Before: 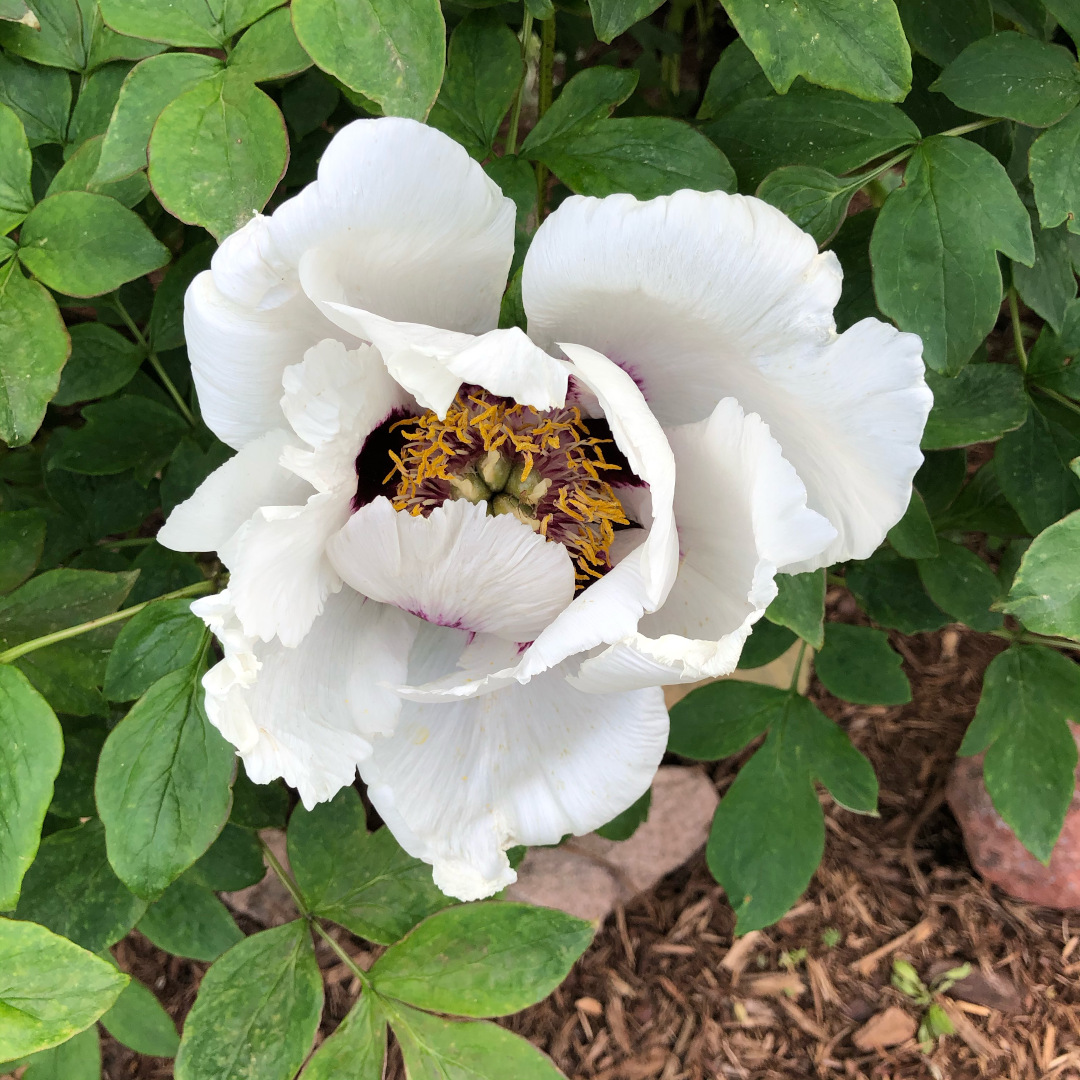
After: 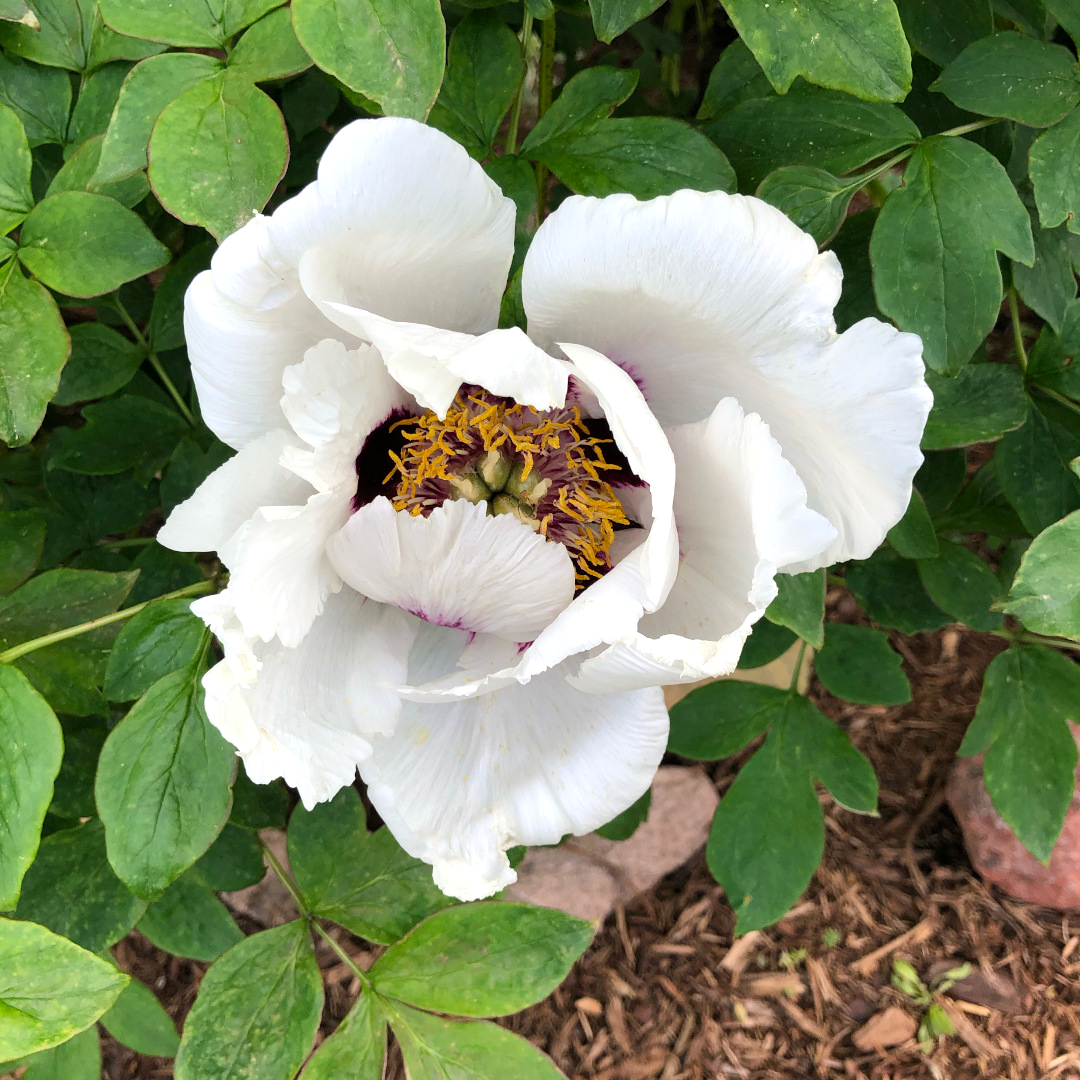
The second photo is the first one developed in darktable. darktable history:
color balance rgb: shadows lift › chroma 1.008%, shadows lift › hue 215.91°, perceptual saturation grading › global saturation 2.078%, perceptual saturation grading › highlights -2.493%, perceptual saturation grading › mid-tones 3.816%, perceptual saturation grading › shadows 8.084%, perceptual brilliance grading › global brilliance 3.358%, global vibrance 9.756%
